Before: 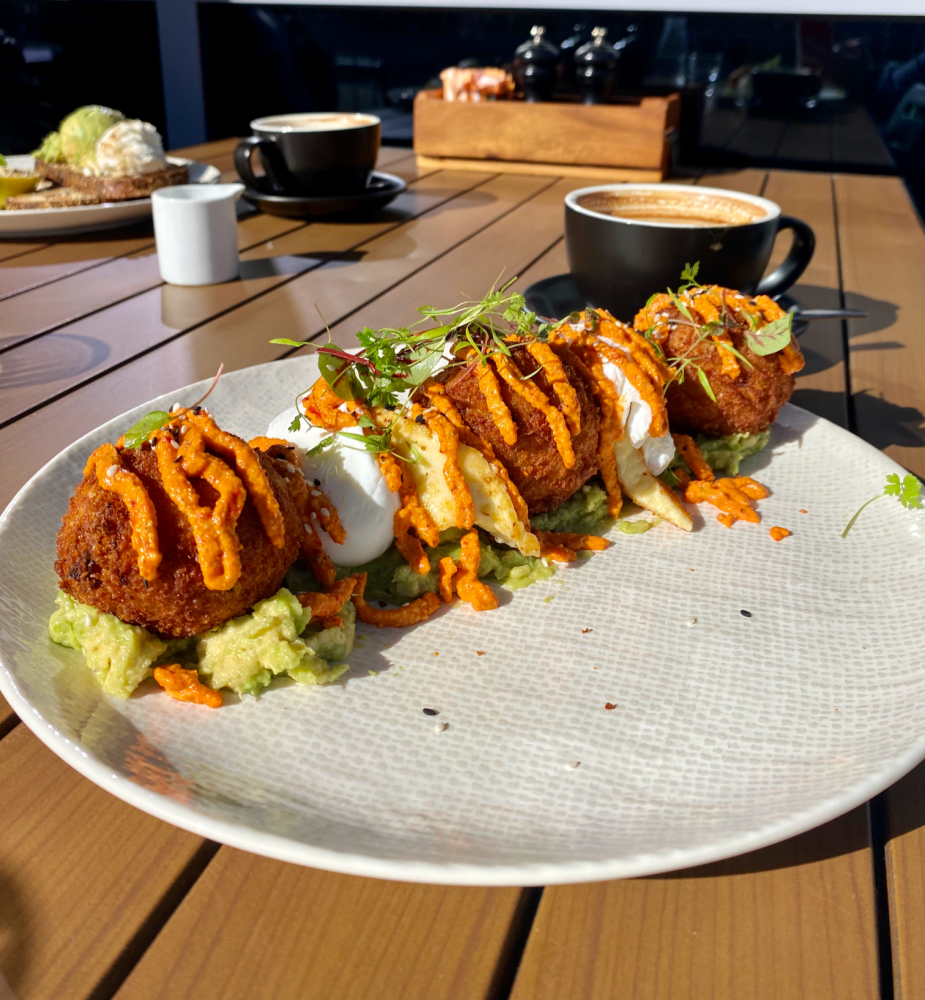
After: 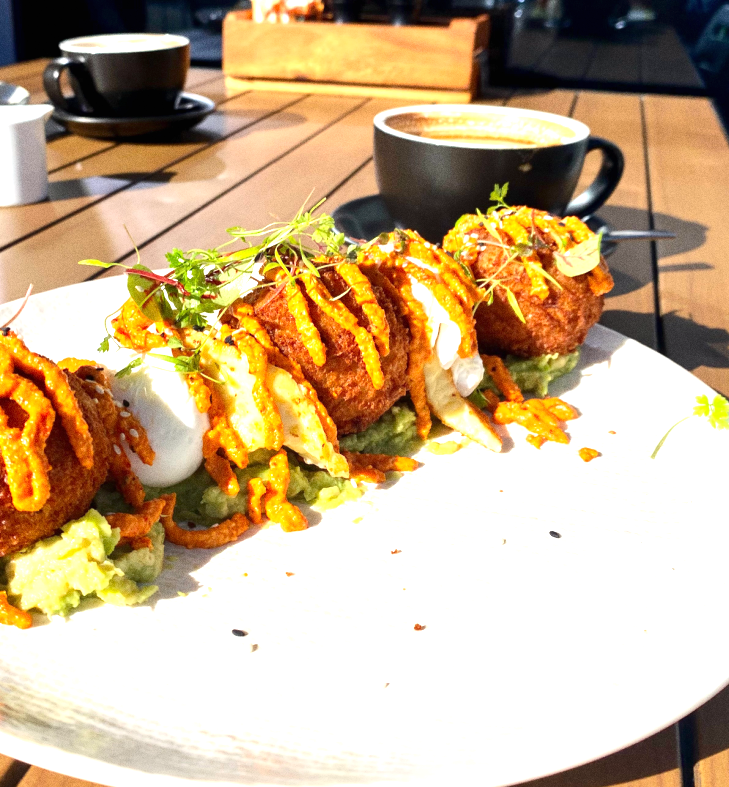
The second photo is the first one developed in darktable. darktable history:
exposure: black level correction 0, exposure 1.2 EV, compensate highlight preservation false
grain: coarseness 0.09 ISO
crop and rotate: left 20.74%, top 7.912%, right 0.375%, bottom 13.378%
